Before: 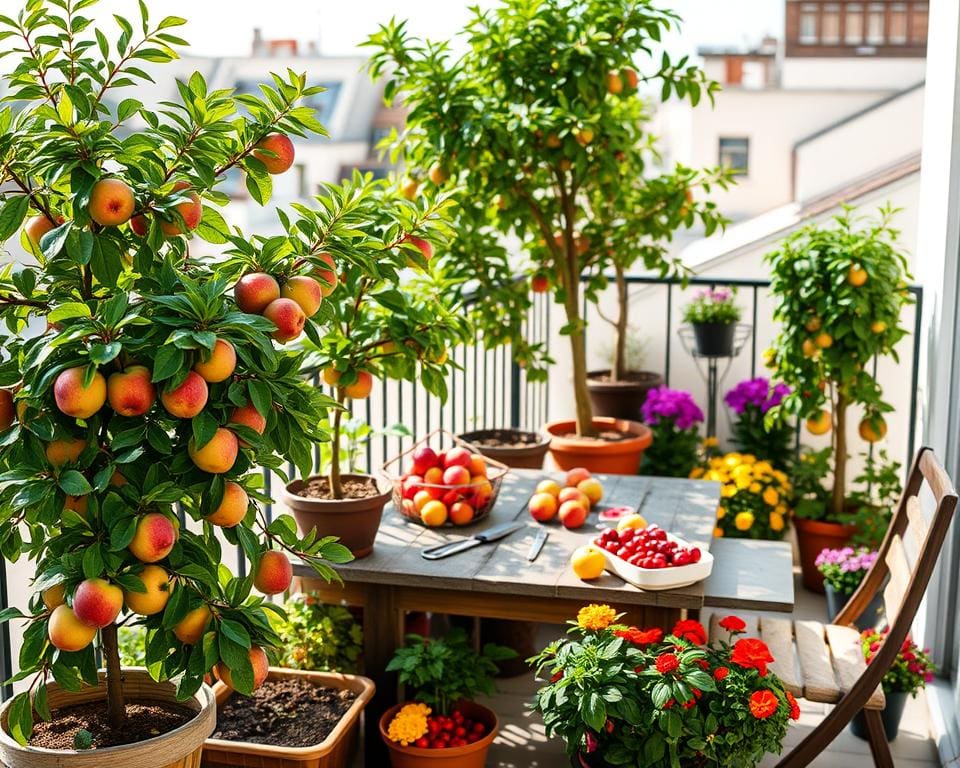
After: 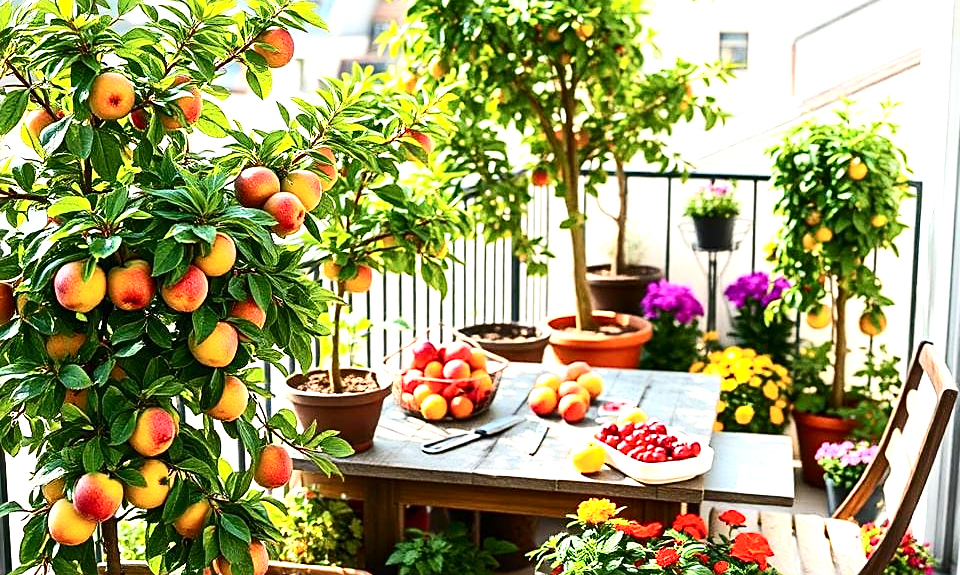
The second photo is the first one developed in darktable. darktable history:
crop: top 13.929%, bottom 11.108%
exposure: black level correction 0, exposure 0.896 EV, compensate exposure bias true, compensate highlight preservation false
contrast brightness saturation: contrast 0.221
tone equalizer: on, module defaults
sharpen: on, module defaults
